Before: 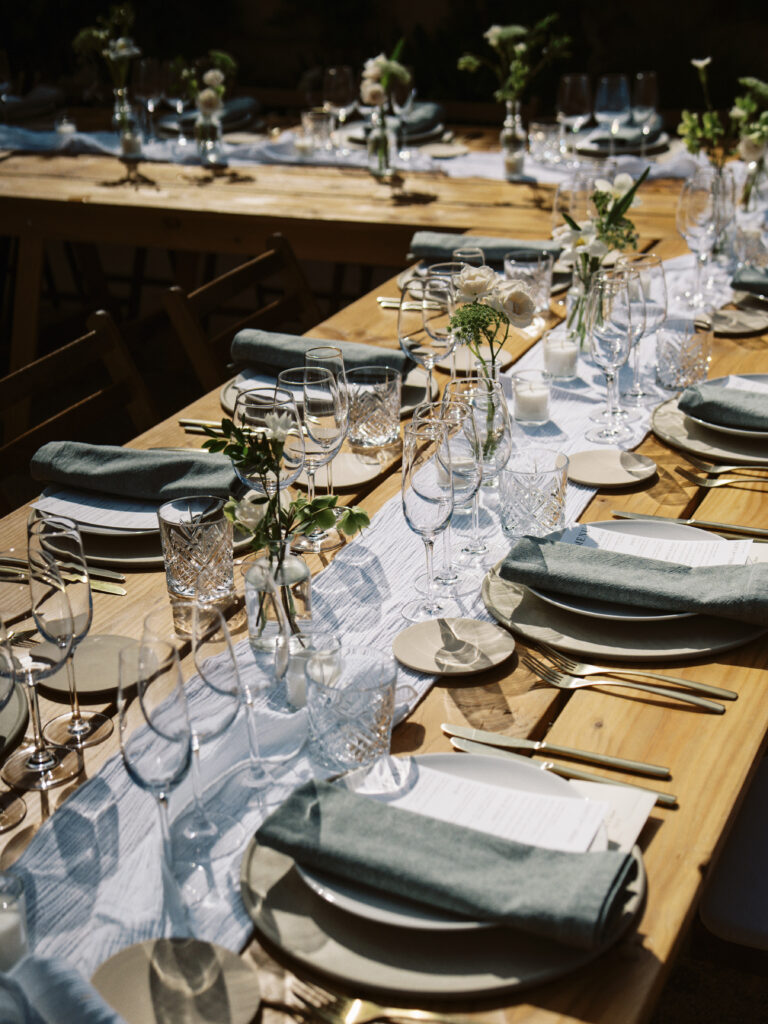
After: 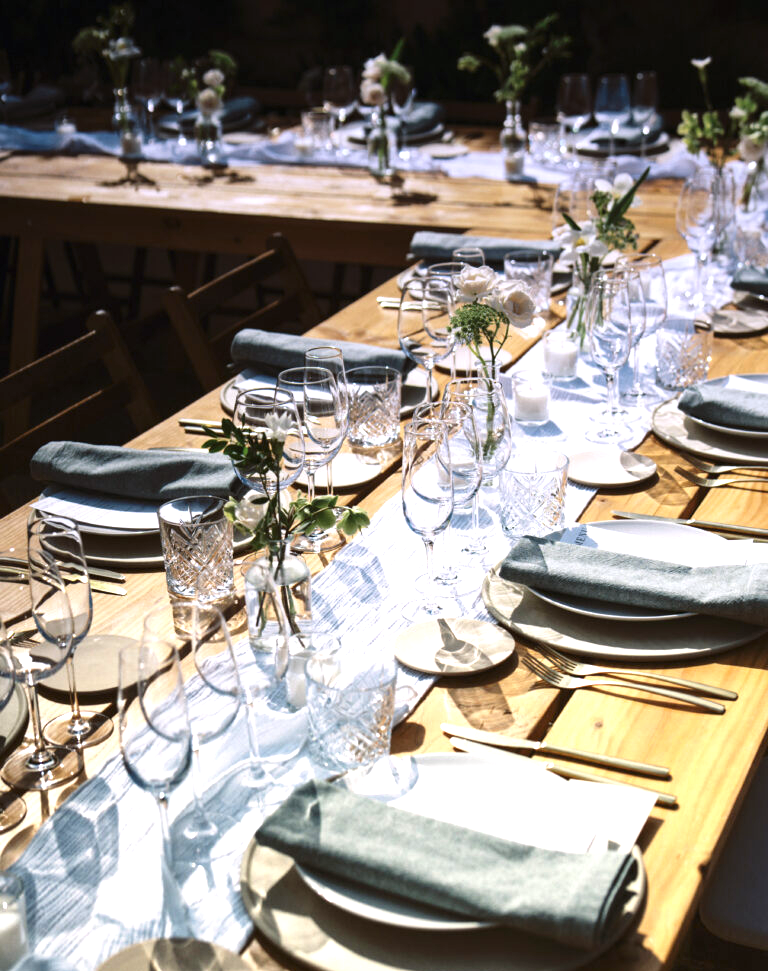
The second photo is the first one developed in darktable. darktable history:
graduated density: hue 238.83°, saturation 50%
exposure: black level correction 0, exposure 1.2 EV, compensate exposure bias true, compensate highlight preservation false
crop and rotate: top 0%, bottom 5.097%
